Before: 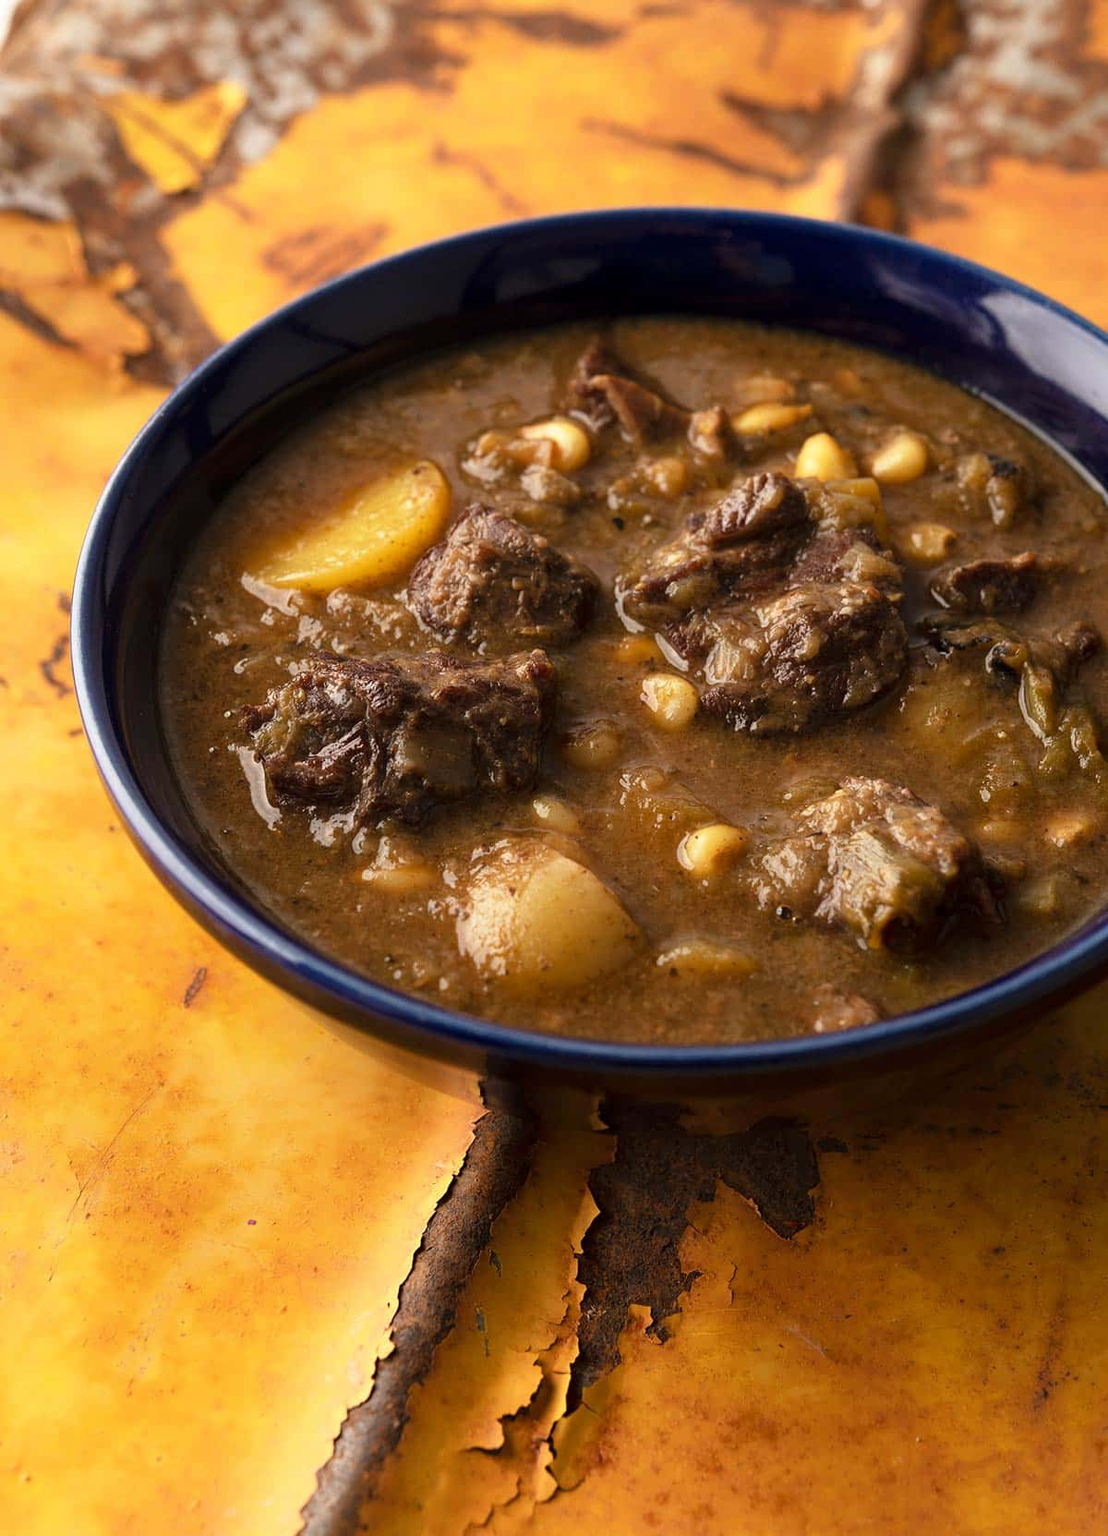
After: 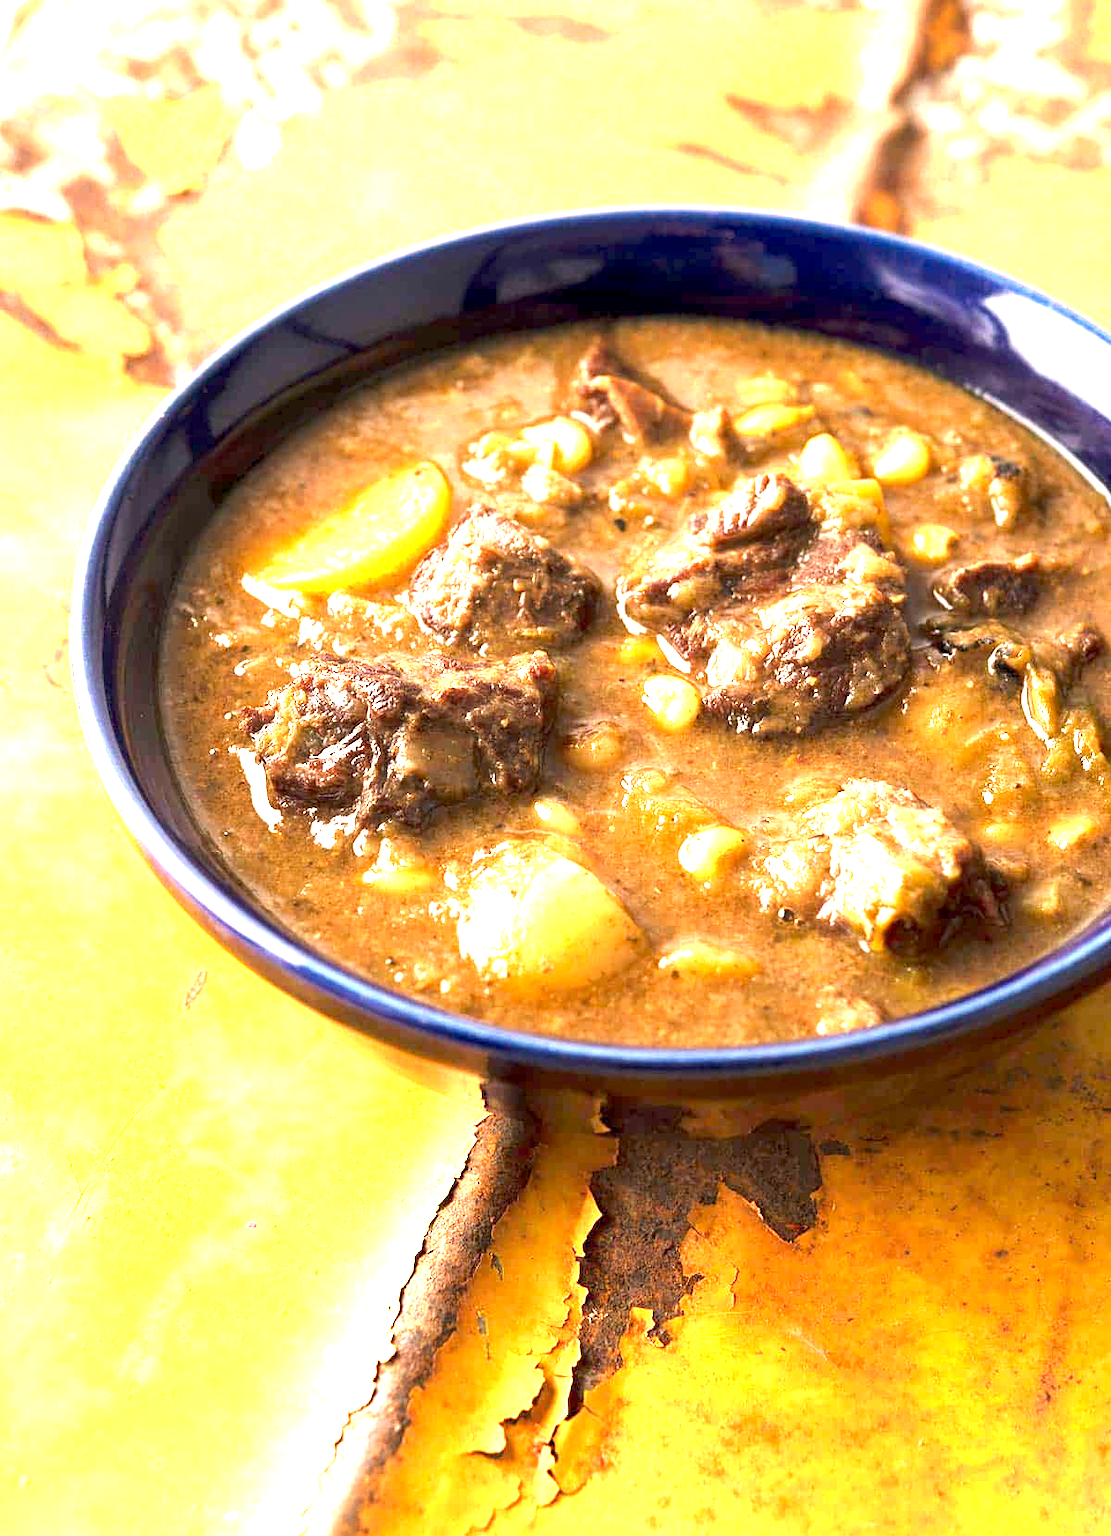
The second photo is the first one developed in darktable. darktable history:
crop: top 0.05%, bottom 0.098%
exposure: black level correction 0.001, exposure 2.607 EV, compensate exposure bias true, compensate highlight preservation false
